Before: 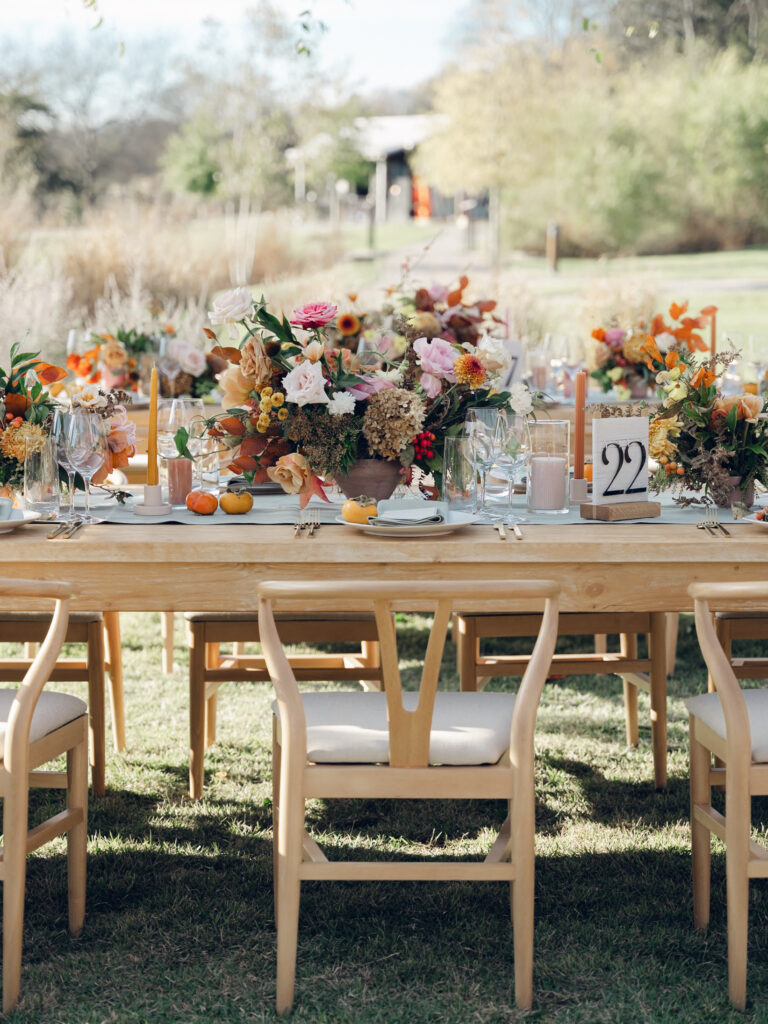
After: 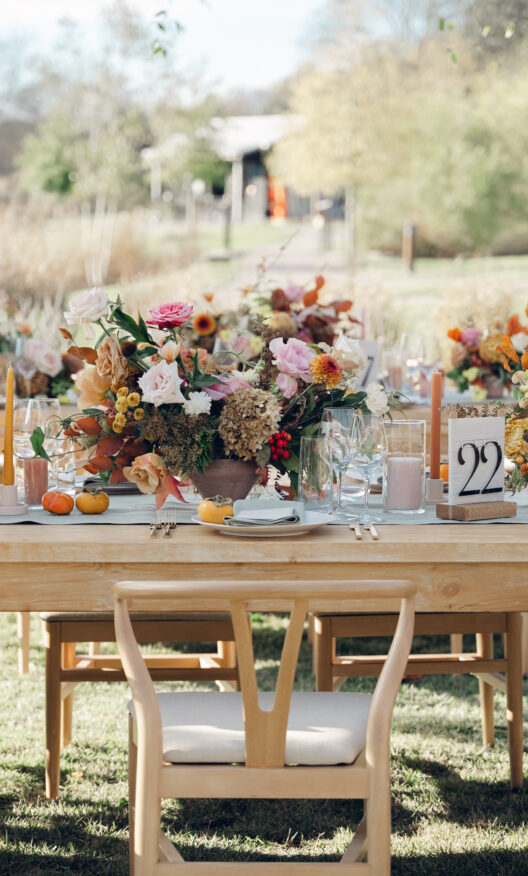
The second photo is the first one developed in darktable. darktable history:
crop: left 18.768%, right 12.366%, bottom 14.393%
